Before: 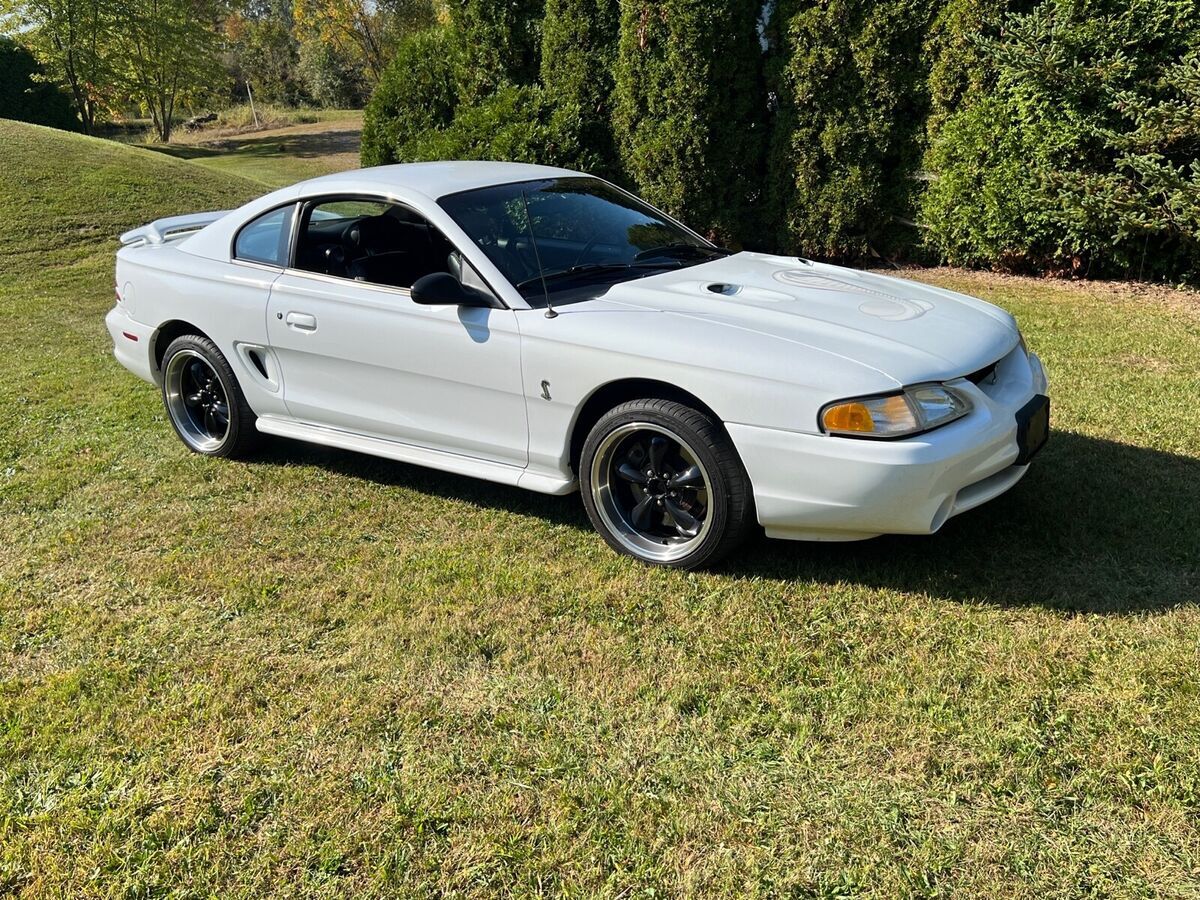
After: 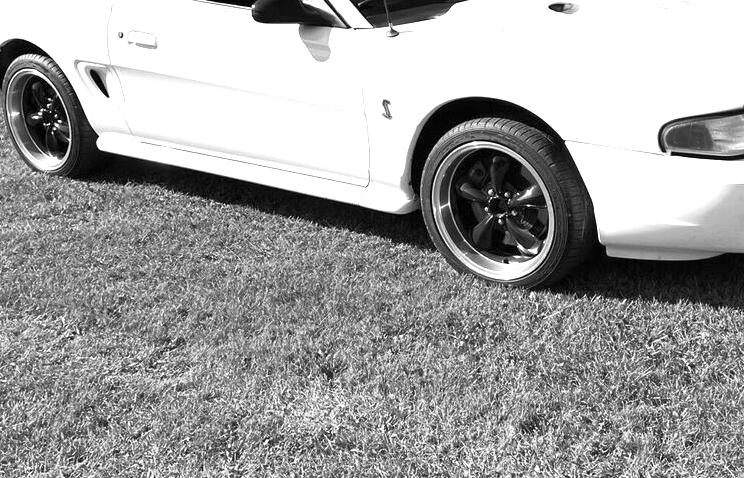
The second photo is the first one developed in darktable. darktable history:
color zones: curves: ch0 [(0.27, 0.396) (0.563, 0.504) (0.75, 0.5) (0.787, 0.307)]
tone equalizer: on, module defaults
crop: left 13.312%, top 31.28%, right 24.627%, bottom 15.582%
monochrome: a -11.7, b 1.62, size 0.5, highlights 0.38
exposure: black level correction 0, exposure 1.2 EV, compensate highlight preservation false
